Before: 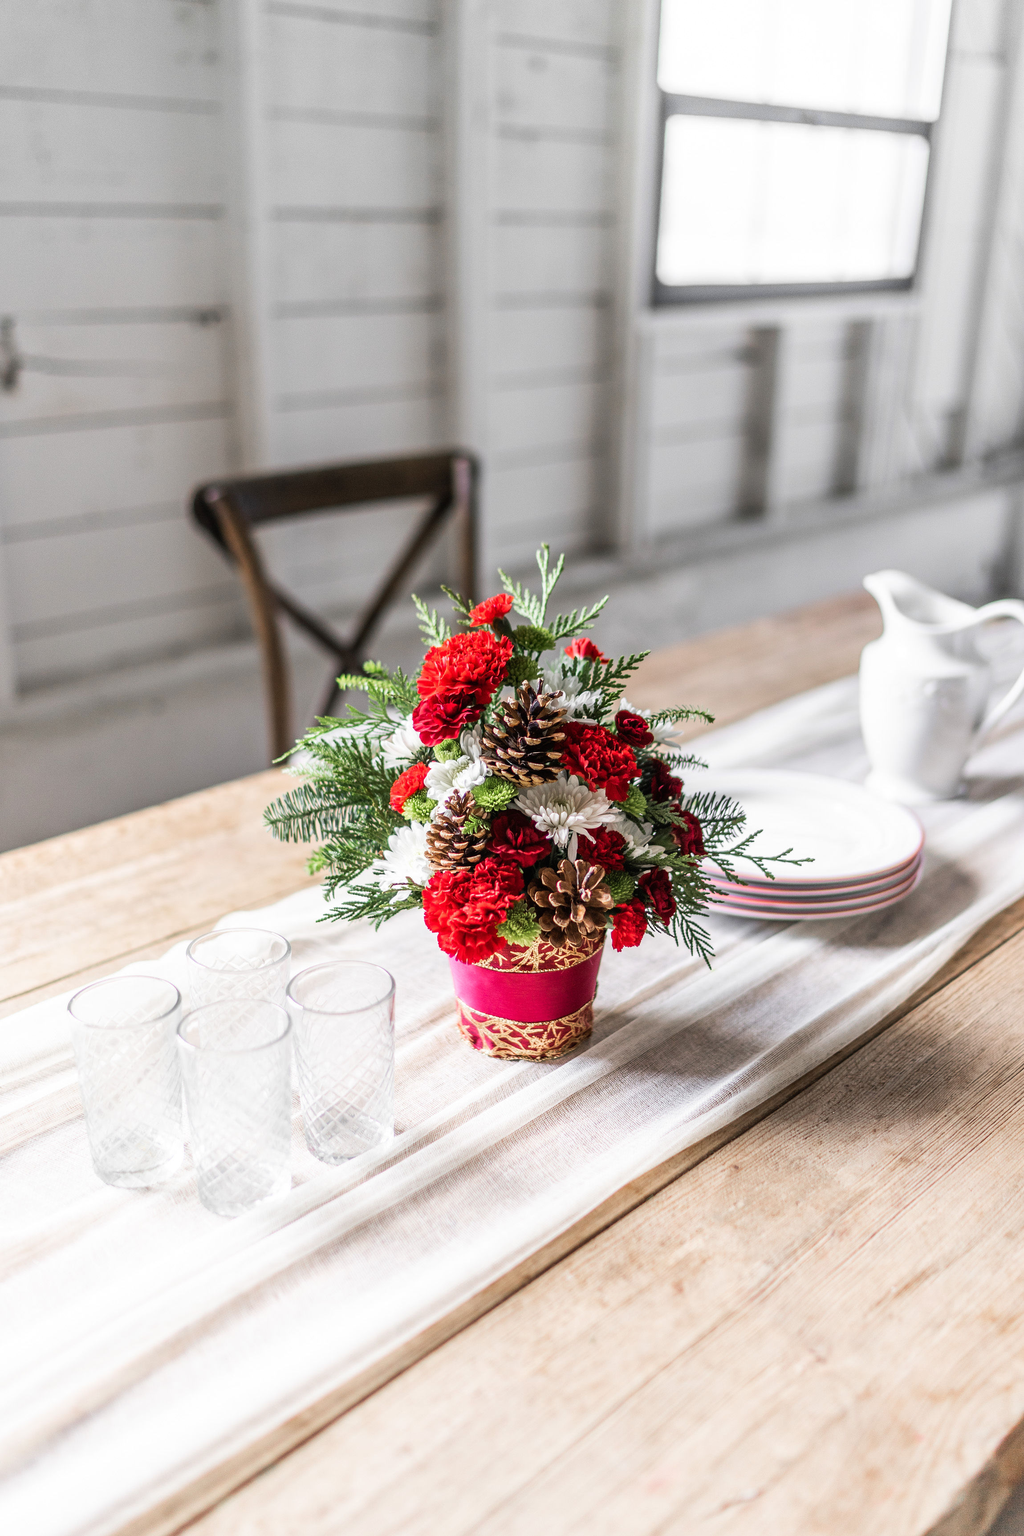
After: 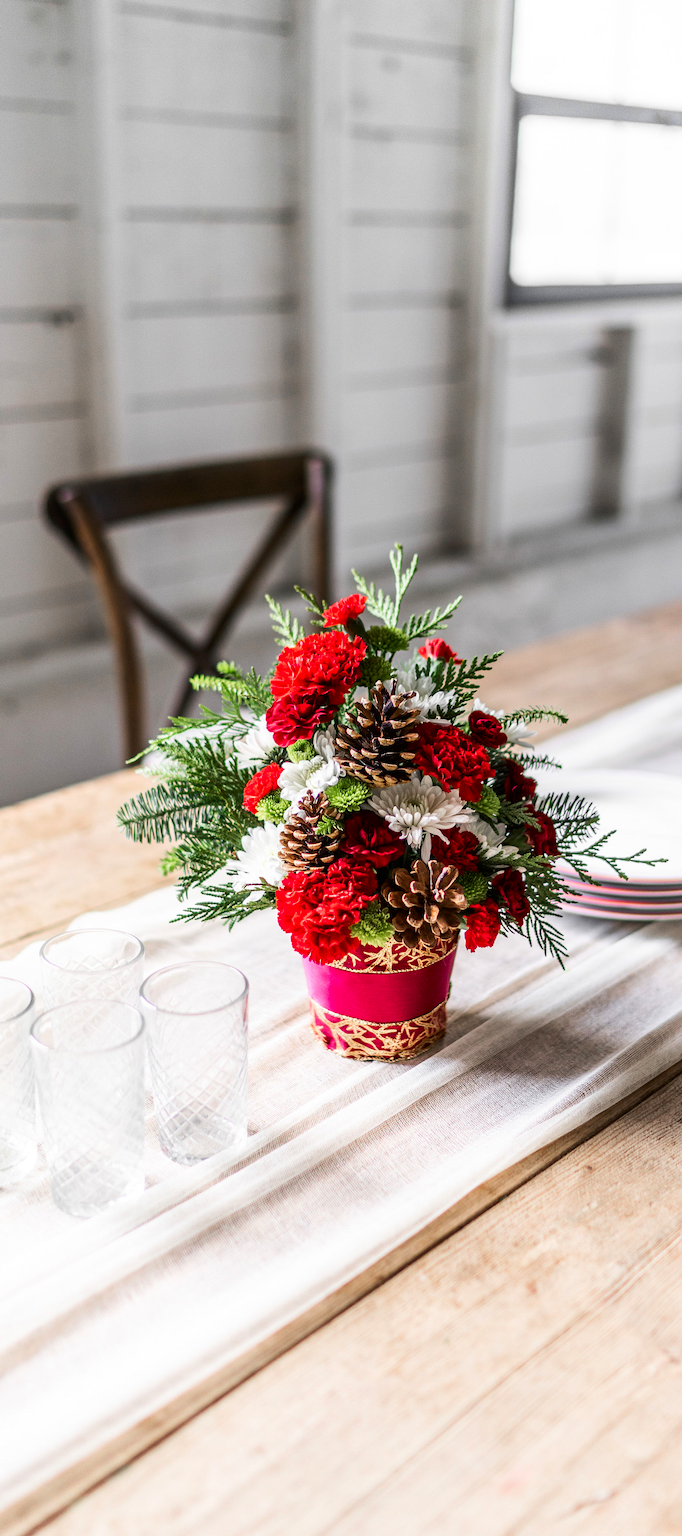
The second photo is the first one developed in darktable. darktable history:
contrast brightness saturation: contrast 0.13, brightness -0.05, saturation 0.16
crop and rotate: left 14.385%, right 18.948%
